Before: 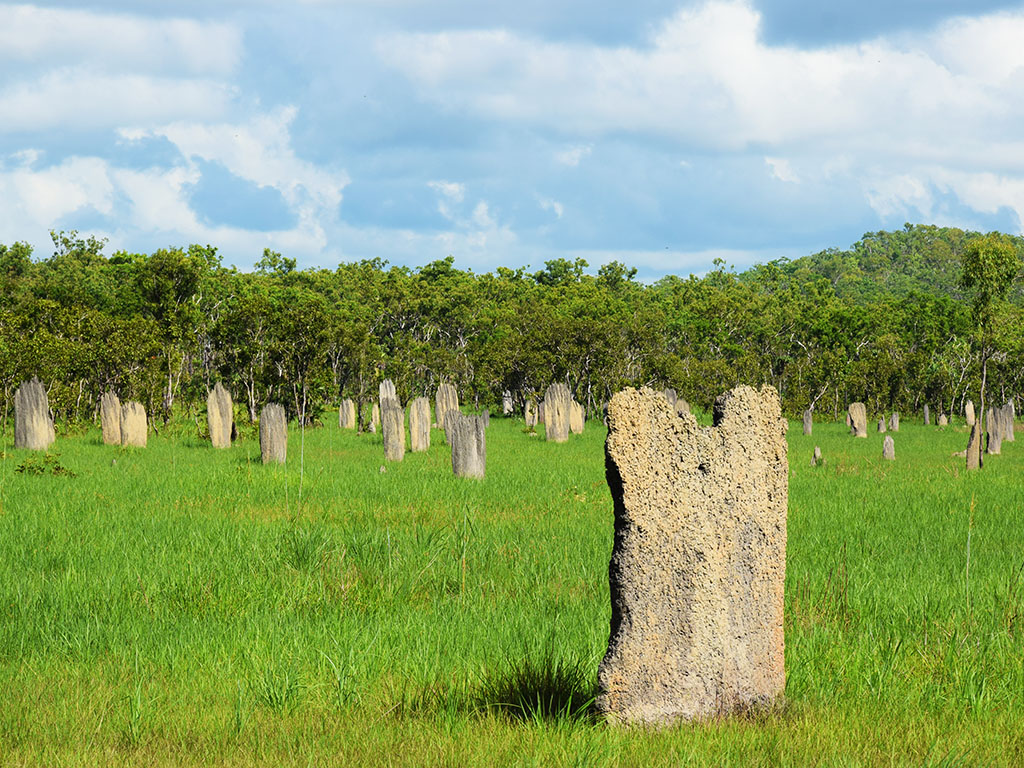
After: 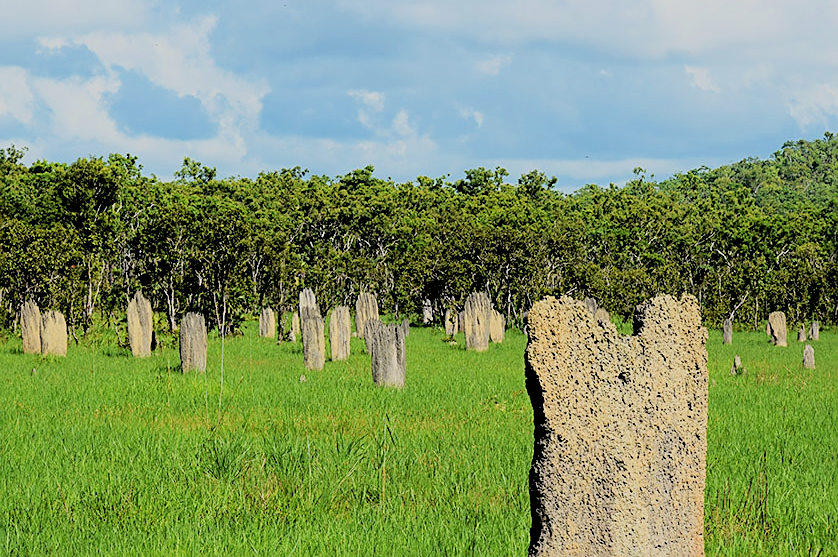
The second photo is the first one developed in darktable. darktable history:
crop: left 7.905%, top 11.958%, right 10.216%, bottom 15.413%
sharpen: on, module defaults
filmic rgb: black relative exposure -4.39 EV, white relative exposure 5.03 EV, threshold 2.95 EV, hardness 2.17, latitude 39.69%, contrast 1.152, highlights saturation mix 10.95%, shadows ↔ highlights balance 0.897%, color science v6 (2022), enable highlight reconstruction true
